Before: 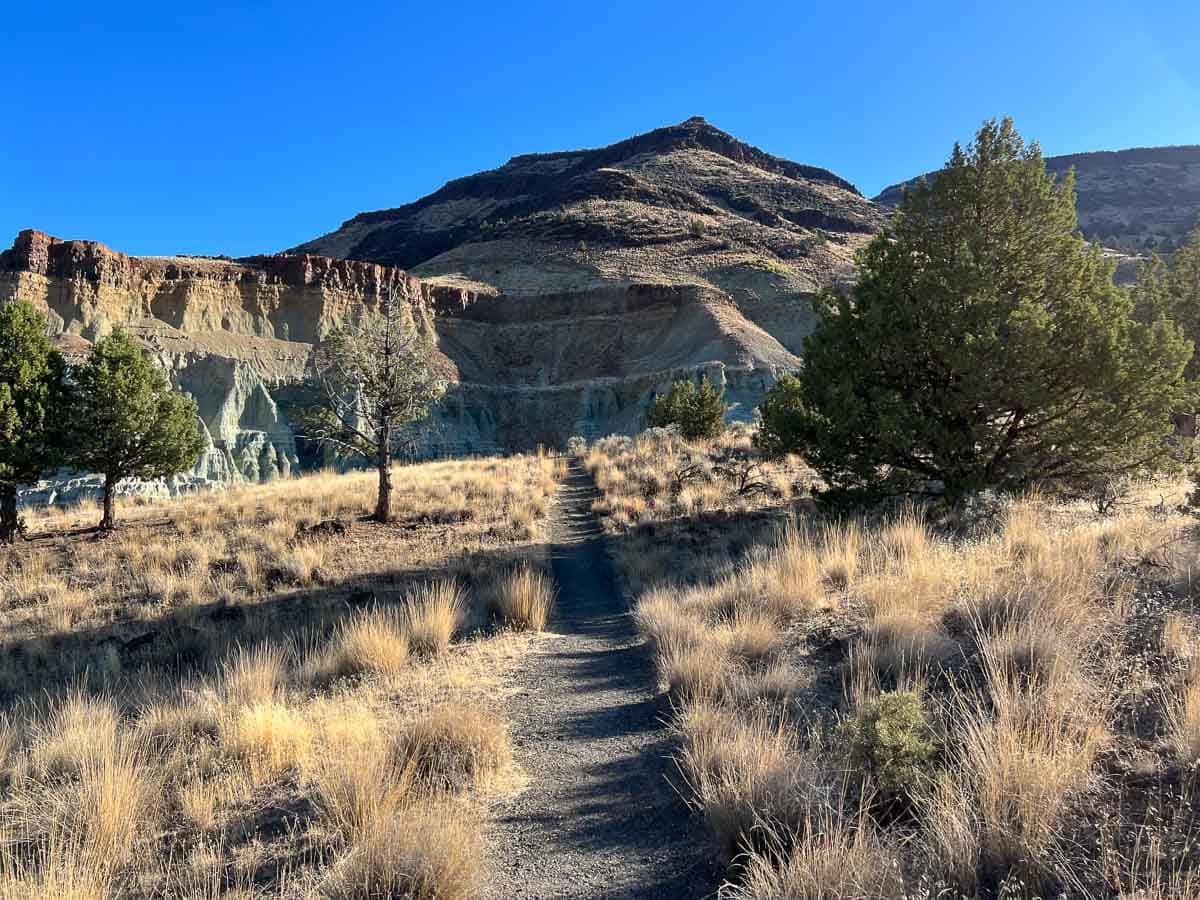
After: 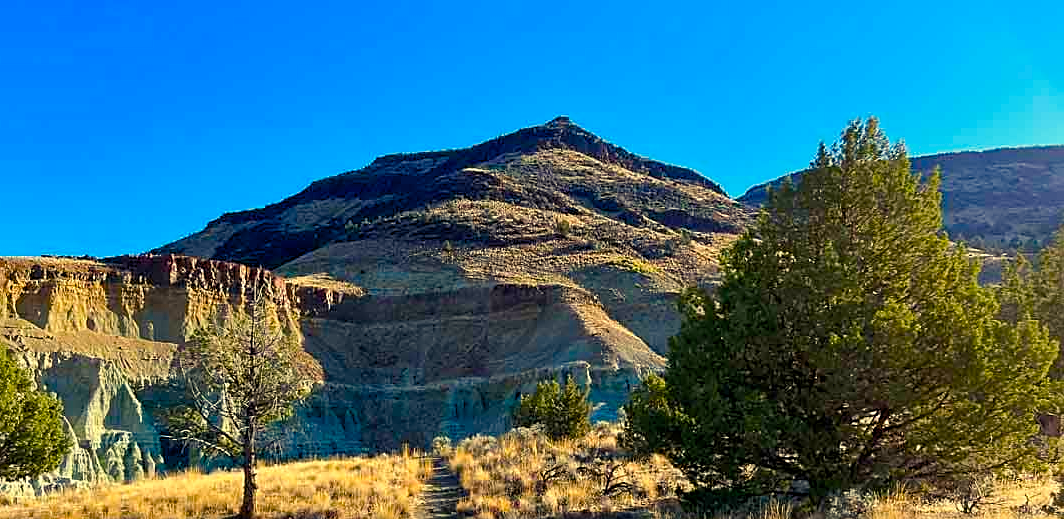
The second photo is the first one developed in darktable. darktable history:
sharpen: on, module defaults
color balance rgb: highlights gain › chroma 8.007%, highlights gain › hue 83.11°, linear chroma grading › global chroma 33.573%, perceptual saturation grading › global saturation 27.513%, perceptual saturation grading › highlights -25.255%, perceptual saturation grading › shadows 24.978%, global vibrance 20%
crop and rotate: left 11.332%, bottom 42.31%
